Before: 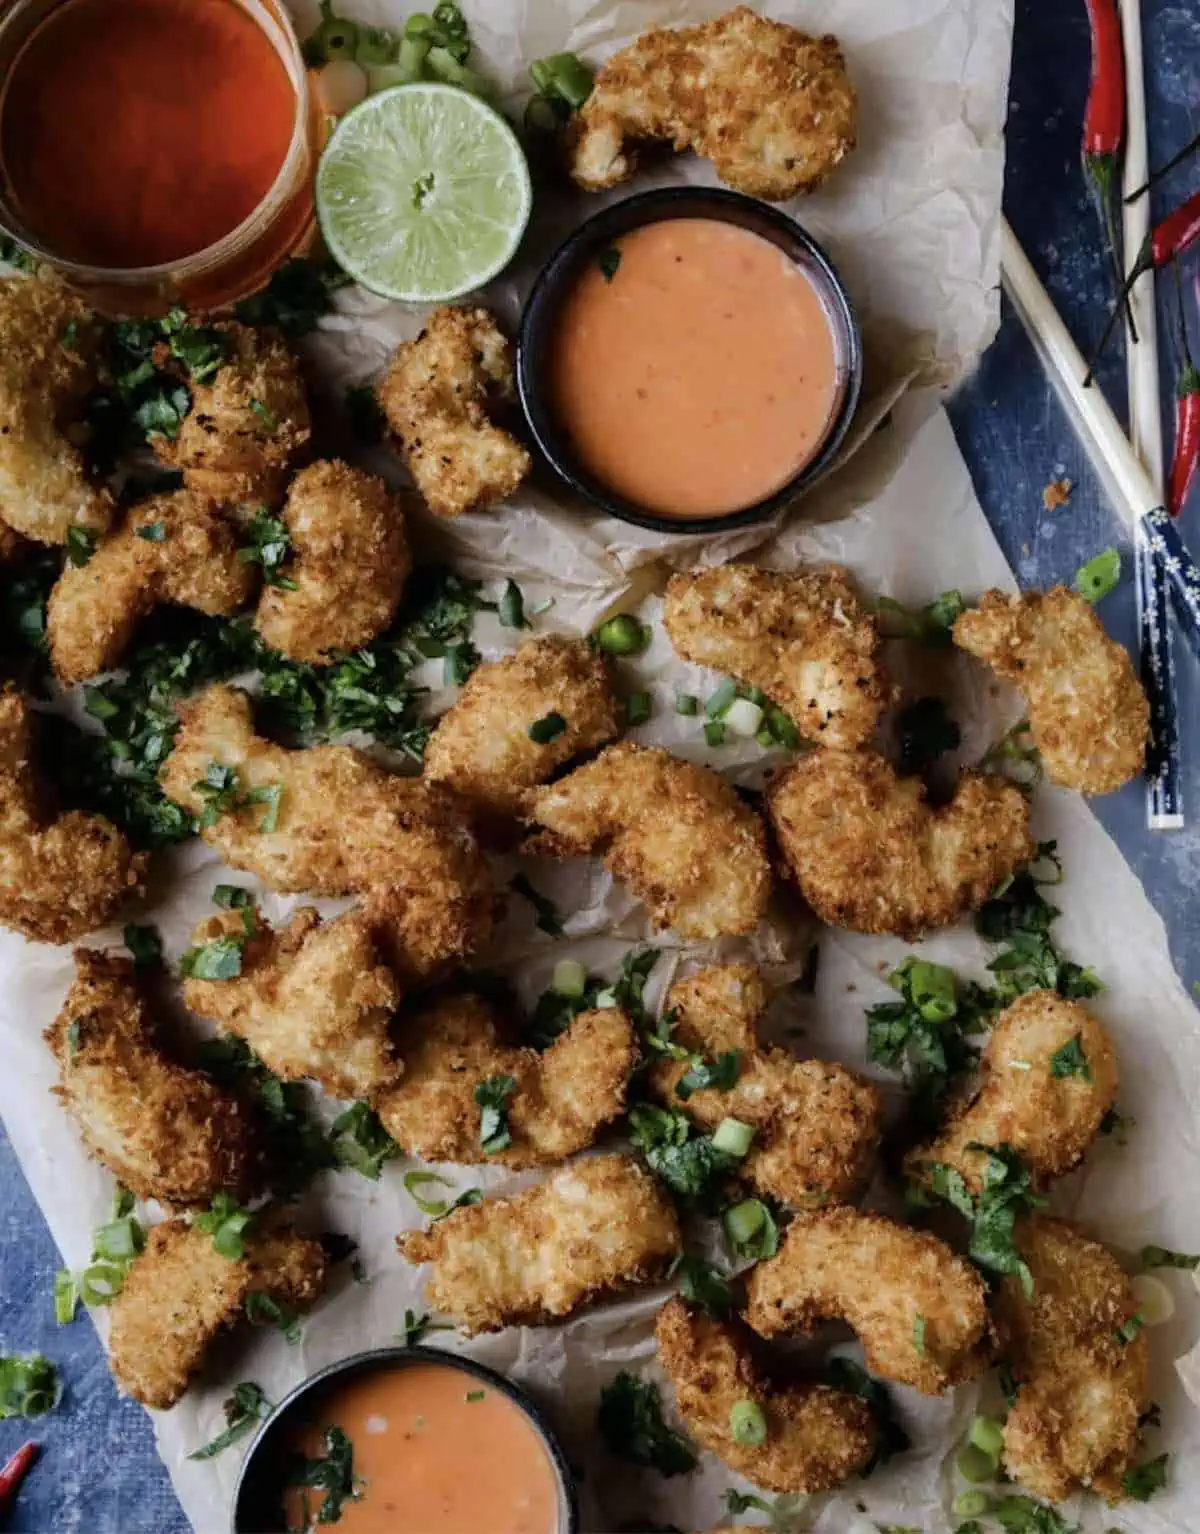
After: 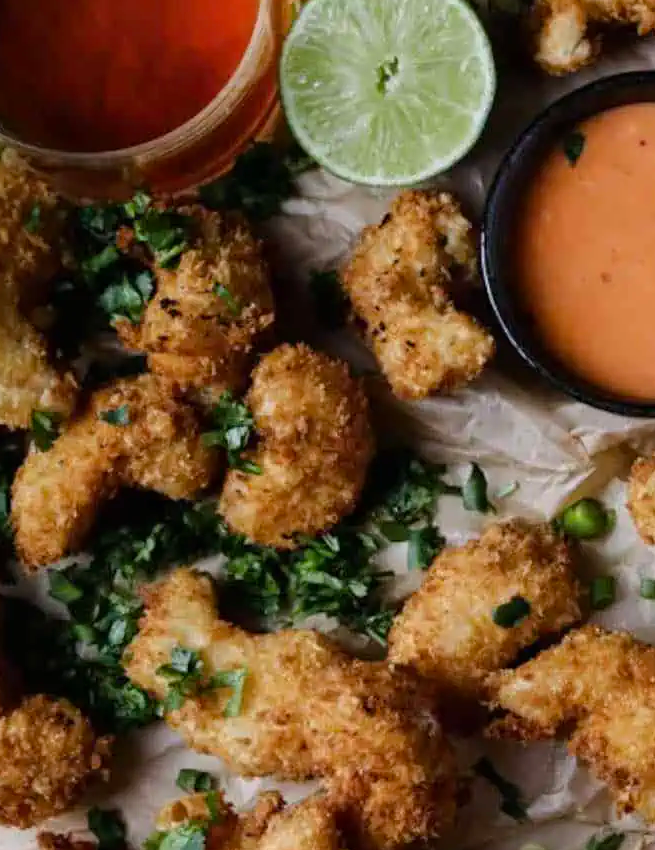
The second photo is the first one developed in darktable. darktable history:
crop and rotate: left 3.055%, top 7.608%, right 42.281%, bottom 36.932%
